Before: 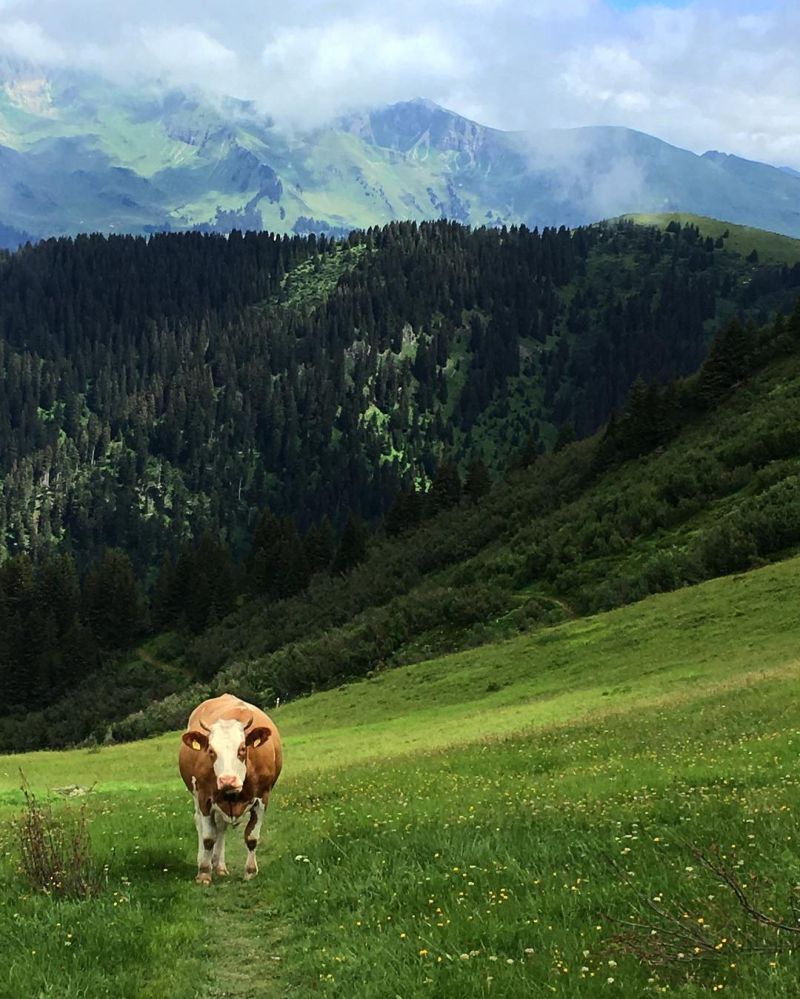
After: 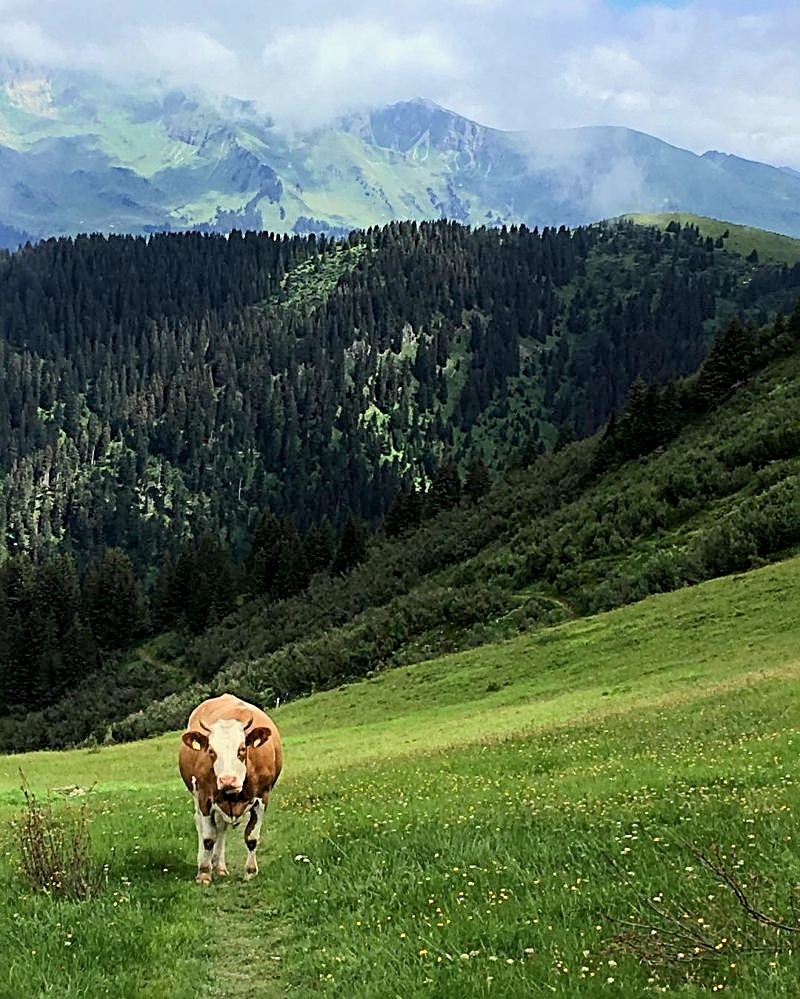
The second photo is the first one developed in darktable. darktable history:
filmic rgb: black relative exposure -16 EV, white relative exposure 4.04 EV, target black luminance 0%, hardness 7.6, latitude 72.04%, contrast 0.898, highlights saturation mix 11.08%, shadows ↔ highlights balance -0.376%
exposure: black level correction 0.001, exposure 0.5 EV, compensate highlight preservation false
local contrast: highlights 103%, shadows 101%, detail 119%, midtone range 0.2
sharpen: radius 2.619, amount 0.7
